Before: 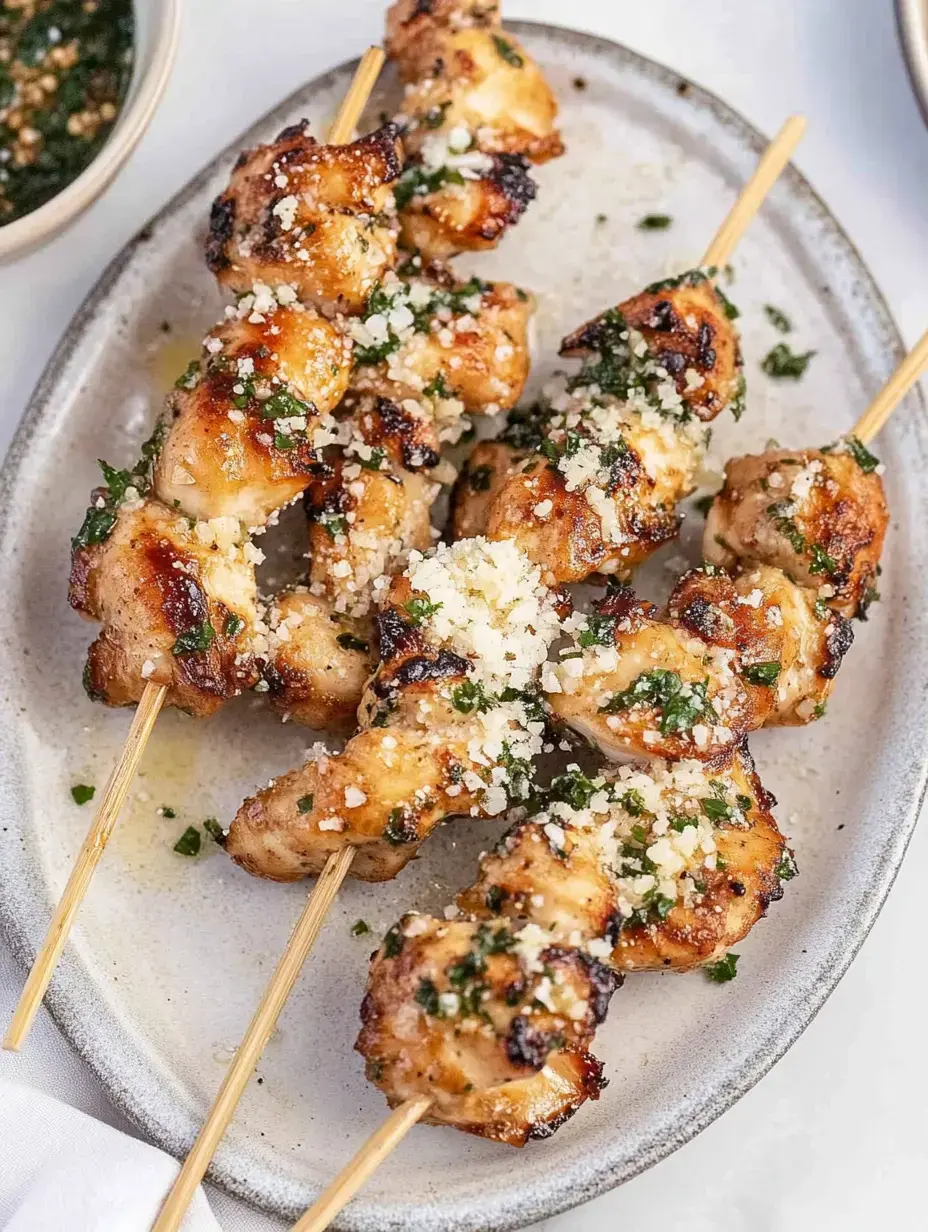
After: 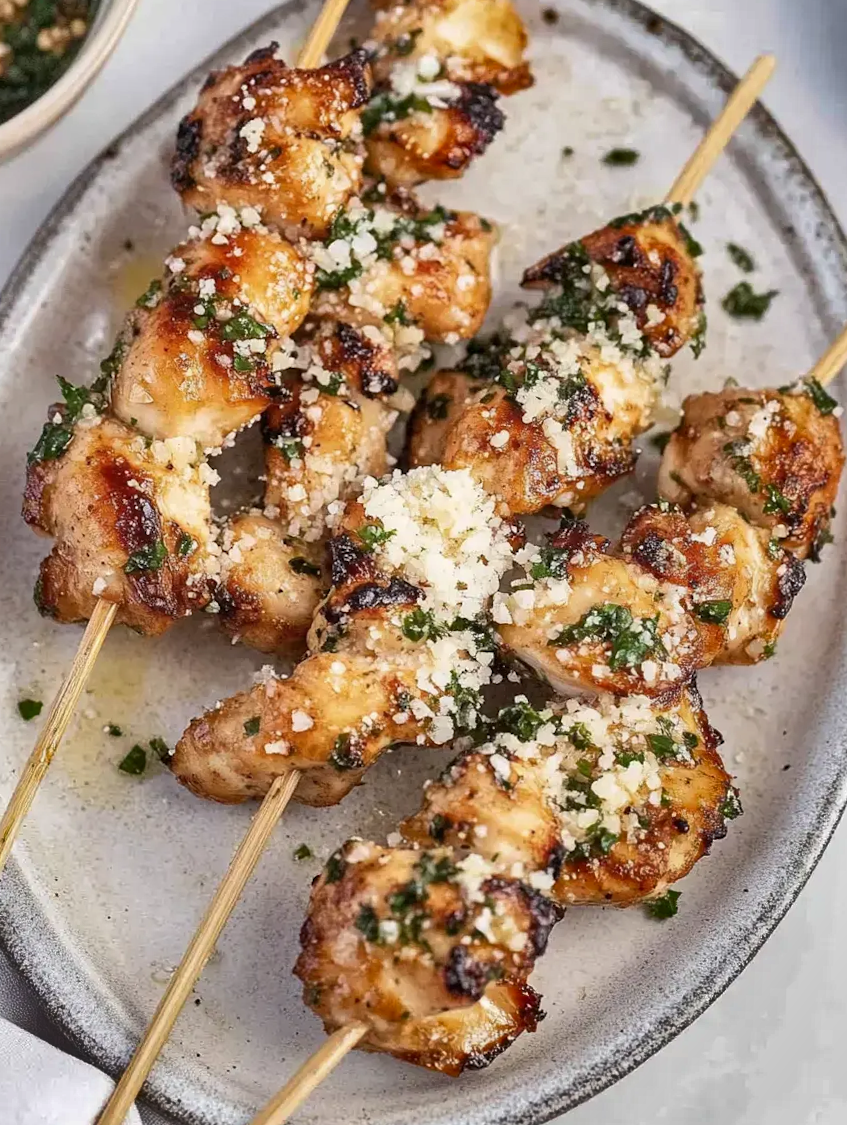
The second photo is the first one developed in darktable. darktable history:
shadows and highlights: white point adjustment 0.144, highlights -70.1, soften with gaussian
crop and rotate: angle -1.93°, left 3.104%, top 3.901%, right 1.494%, bottom 0.728%
contrast brightness saturation: saturation -0.045
